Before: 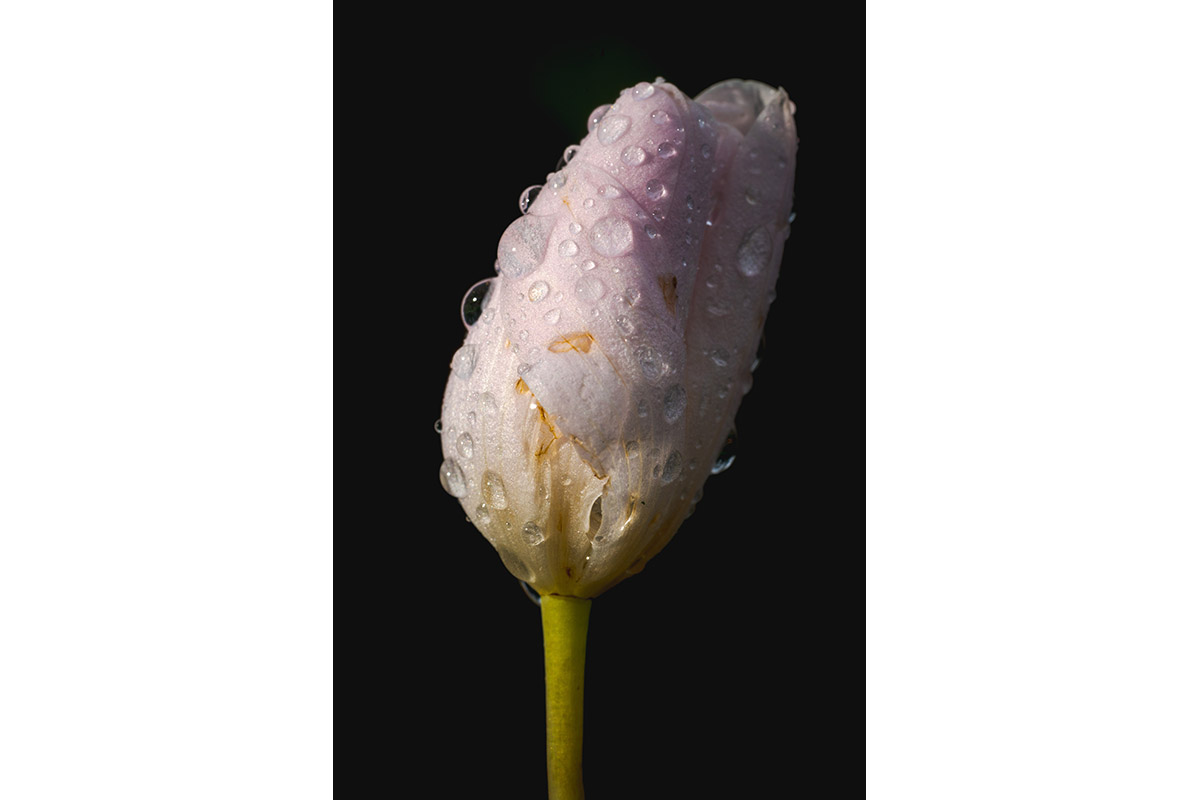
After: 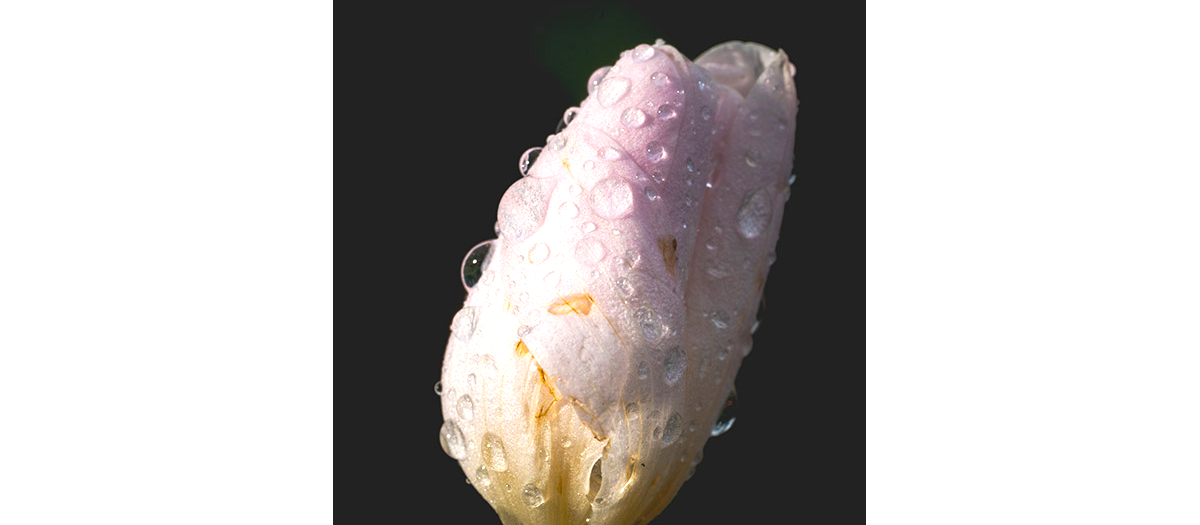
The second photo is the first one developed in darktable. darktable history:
contrast brightness saturation: contrast -0.11
crop and rotate: top 4.848%, bottom 29.503%
exposure: exposure 1 EV, compensate highlight preservation false
